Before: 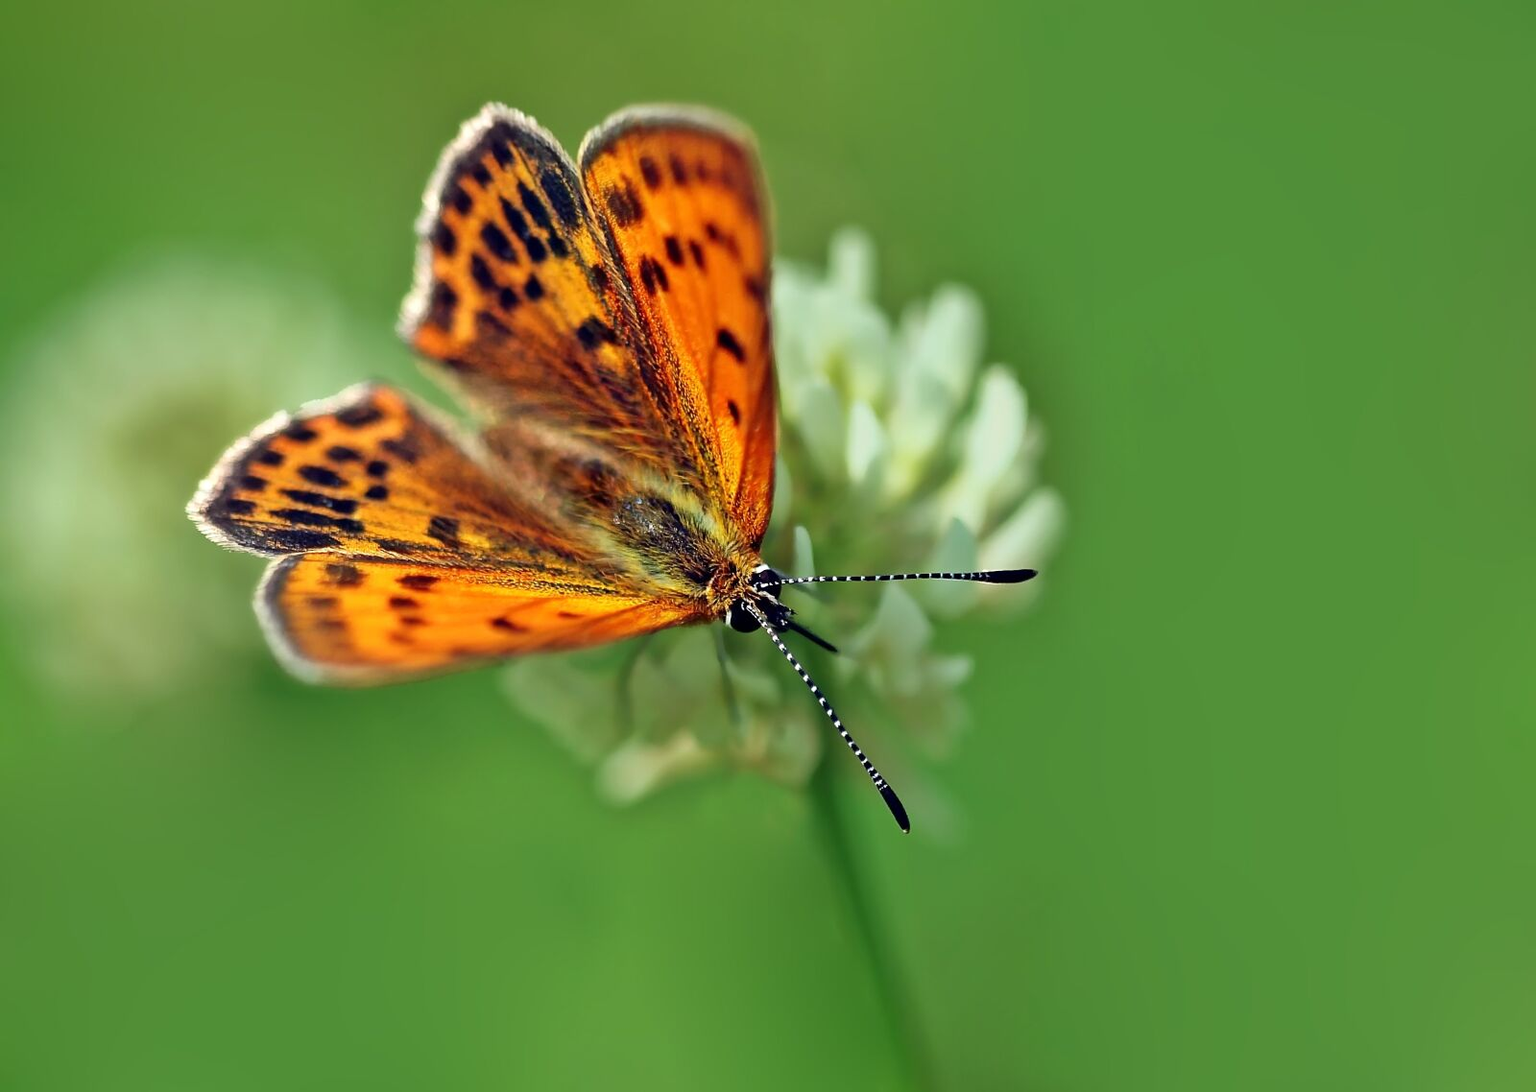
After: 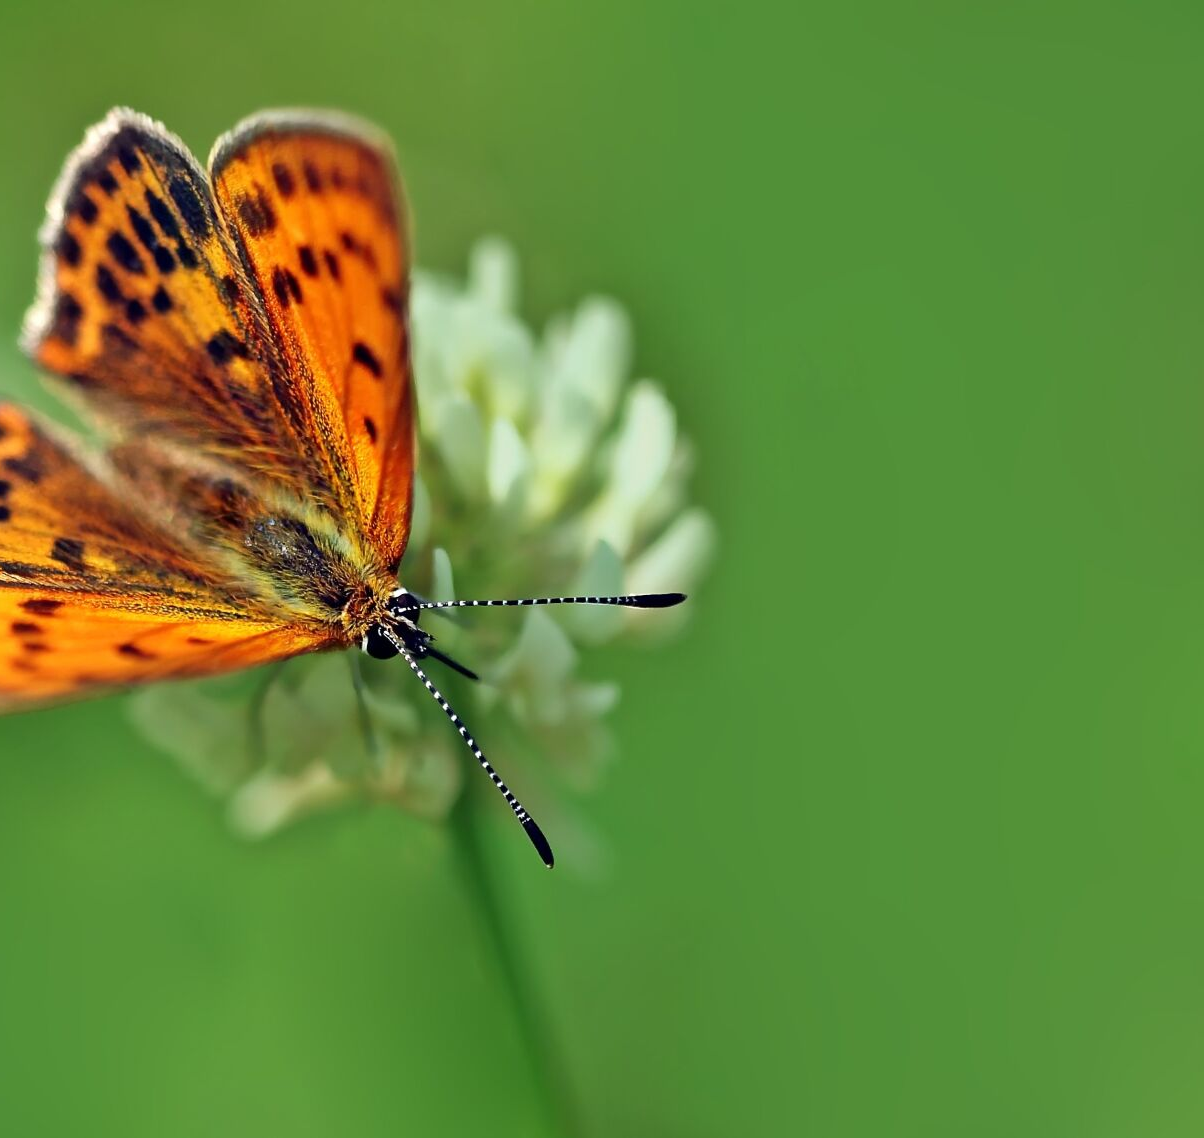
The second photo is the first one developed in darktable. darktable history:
crop and rotate: left 24.745%
